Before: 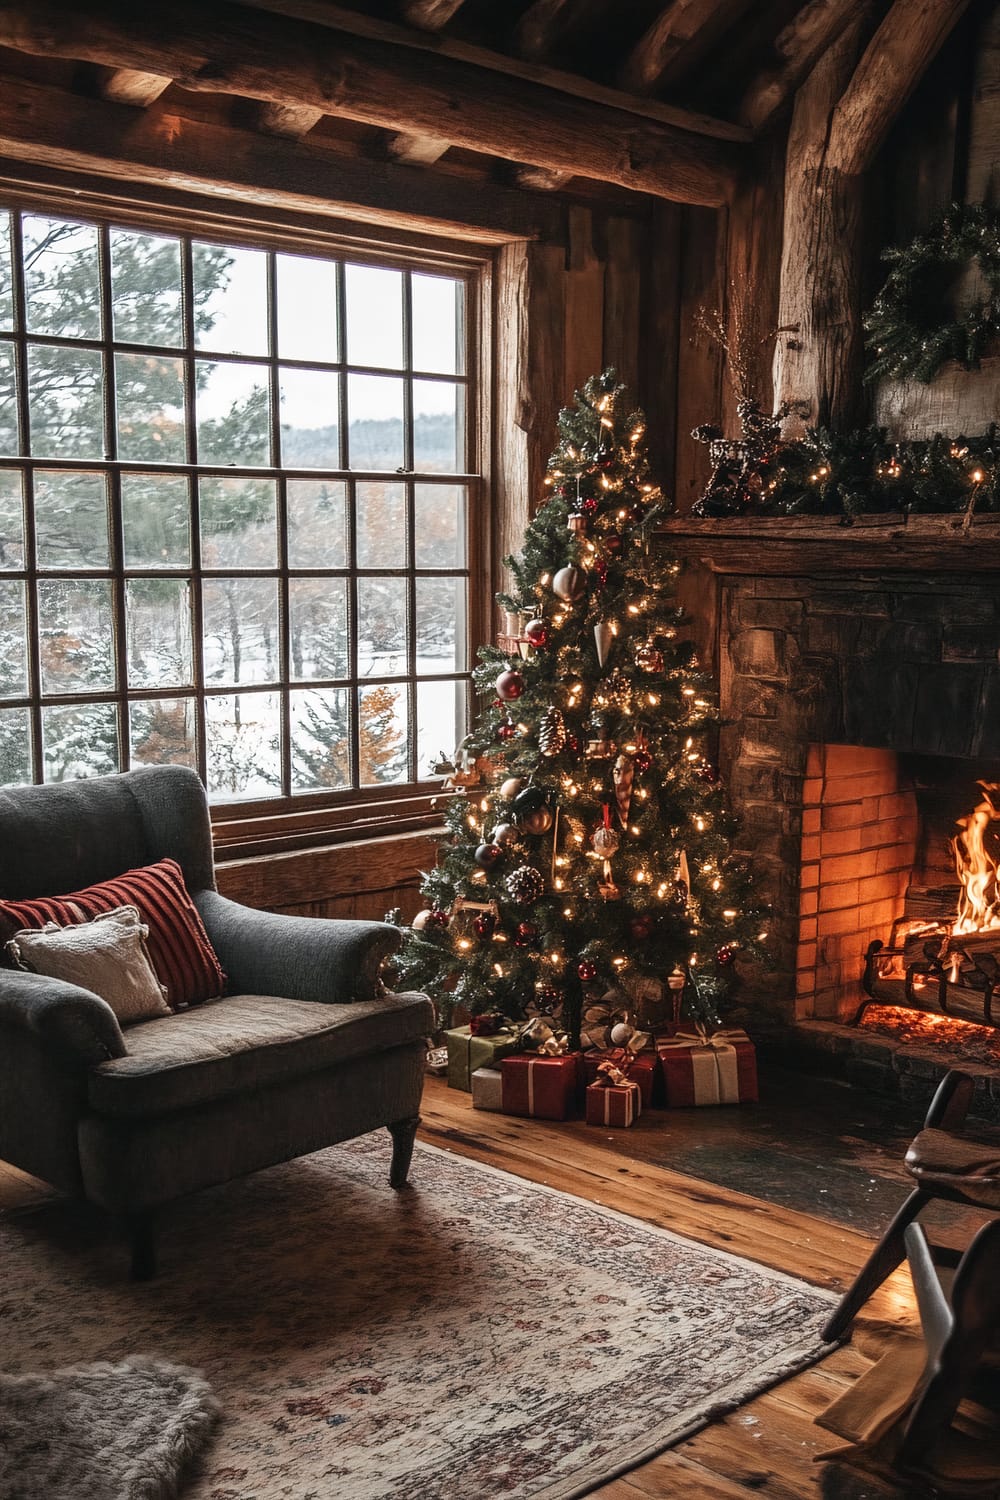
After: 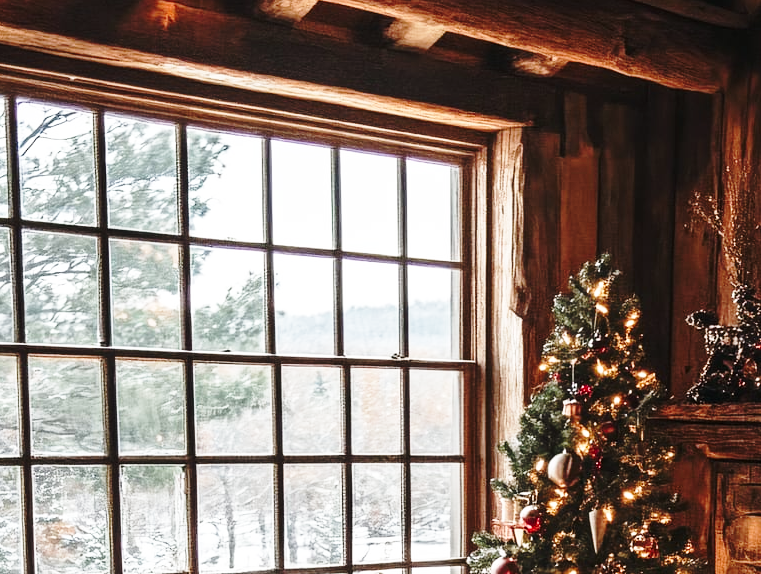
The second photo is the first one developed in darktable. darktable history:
base curve: curves: ch0 [(0, 0) (0.036, 0.037) (0.121, 0.228) (0.46, 0.76) (0.859, 0.983) (1, 1)], preserve colors none
crop: left 0.543%, top 7.645%, right 23.271%, bottom 54.03%
